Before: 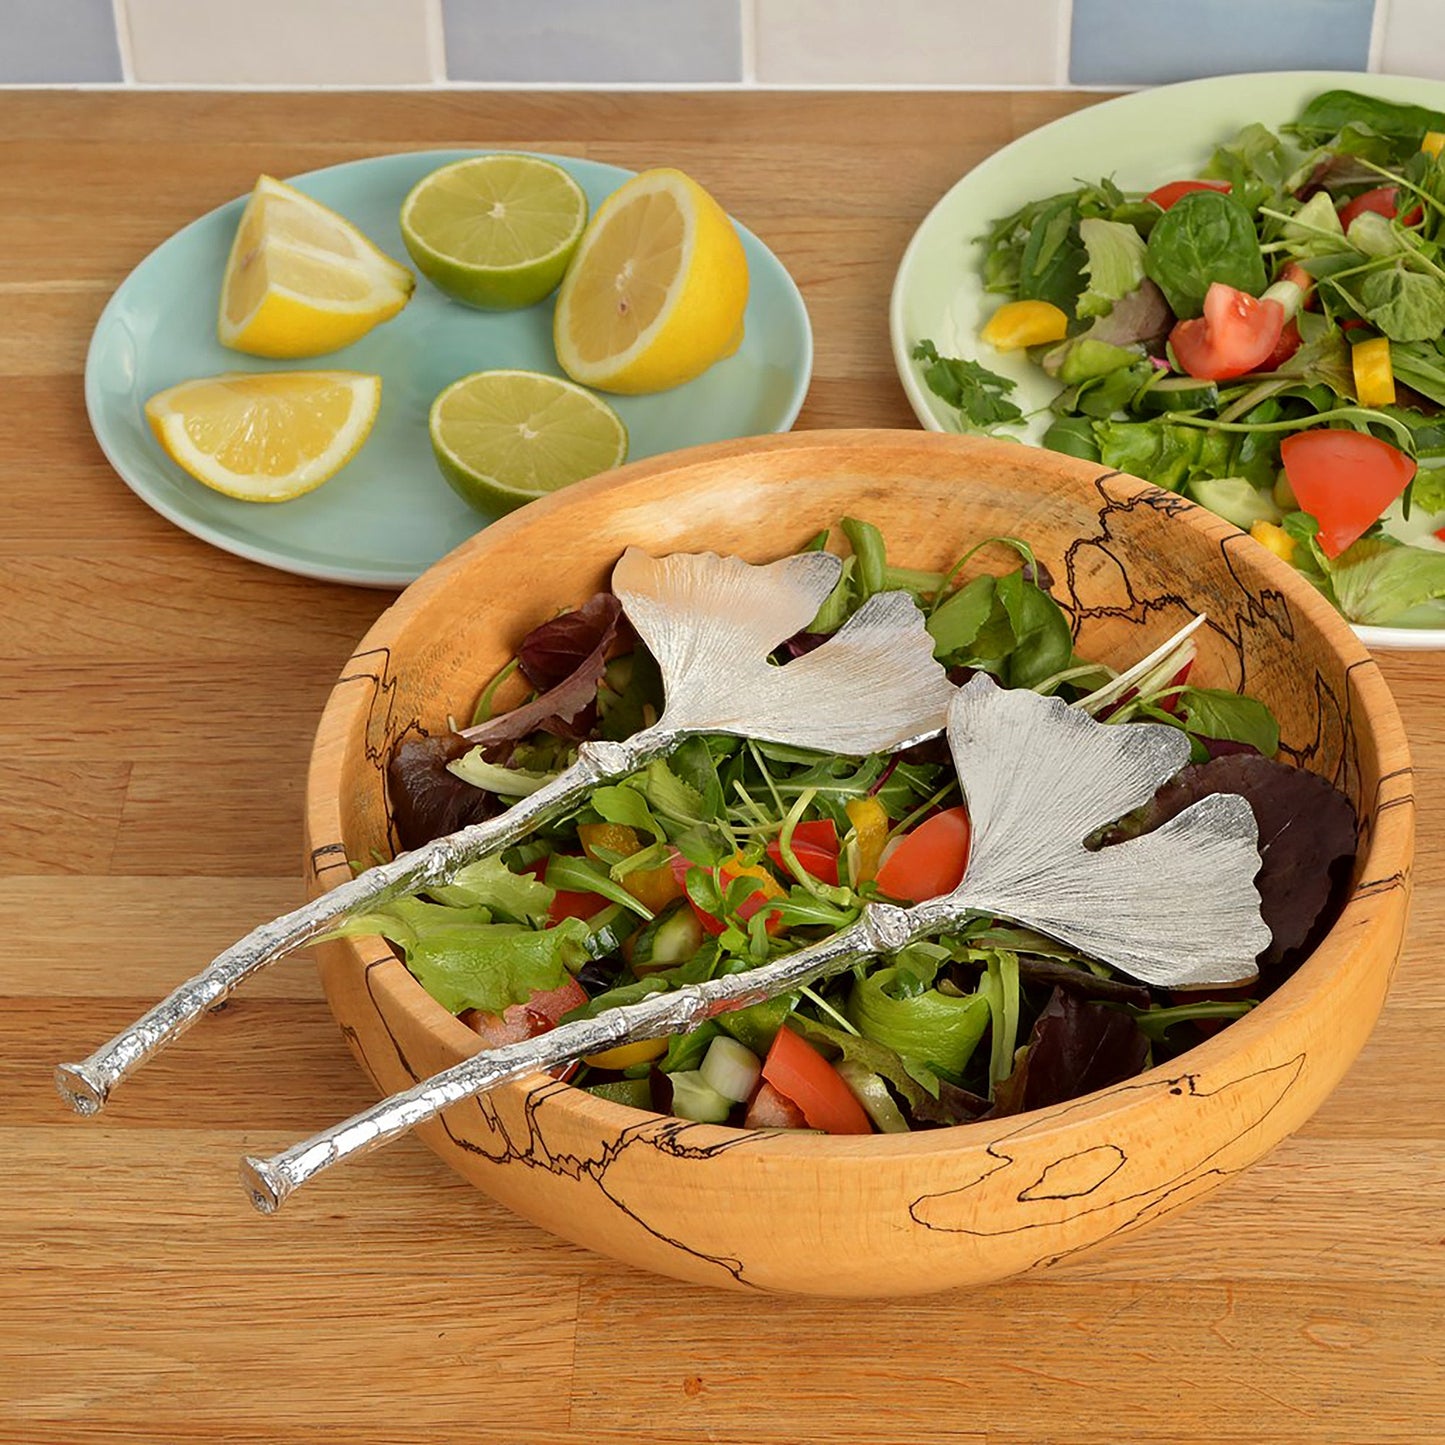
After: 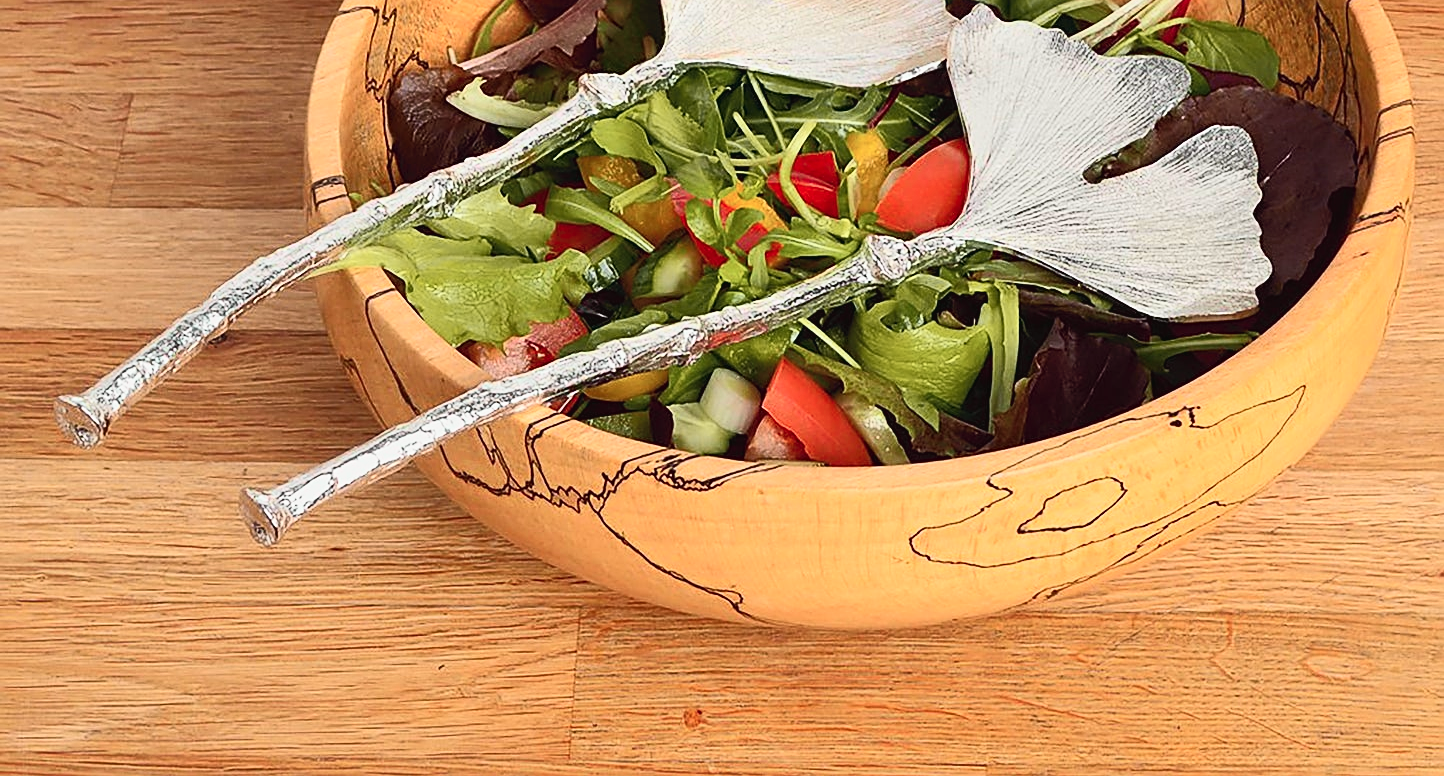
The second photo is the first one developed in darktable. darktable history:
tone curve: curves: ch0 [(0, 0.026) (0.172, 0.194) (0.398, 0.437) (0.469, 0.544) (0.612, 0.741) (0.845, 0.926) (1, 0.968)]; ch1 [(0, 0) (0.437, 0.453) (0.472, 0.467) (0.502, 0.502) (0.531, 0.546) (0.574, 0.583) (0.617, 0.64) (0.699, 0.749) (0.859, 0.919) (1, 1)]; ch2 [(0, 0) (0.33, 0.301) (0.421, 0.443) (0.476, 0.502) (0.511, 0.504) (0.553, 0.553) (0.595, 0.586) (0.664, 0.664) (1, 1)], color space Lab, independent channels, preserve colors none
sharpen: on, module defaults
crop and rotate: top 46.237%
exposure: exposure -0.041 EV, compensate highlight preservation false
